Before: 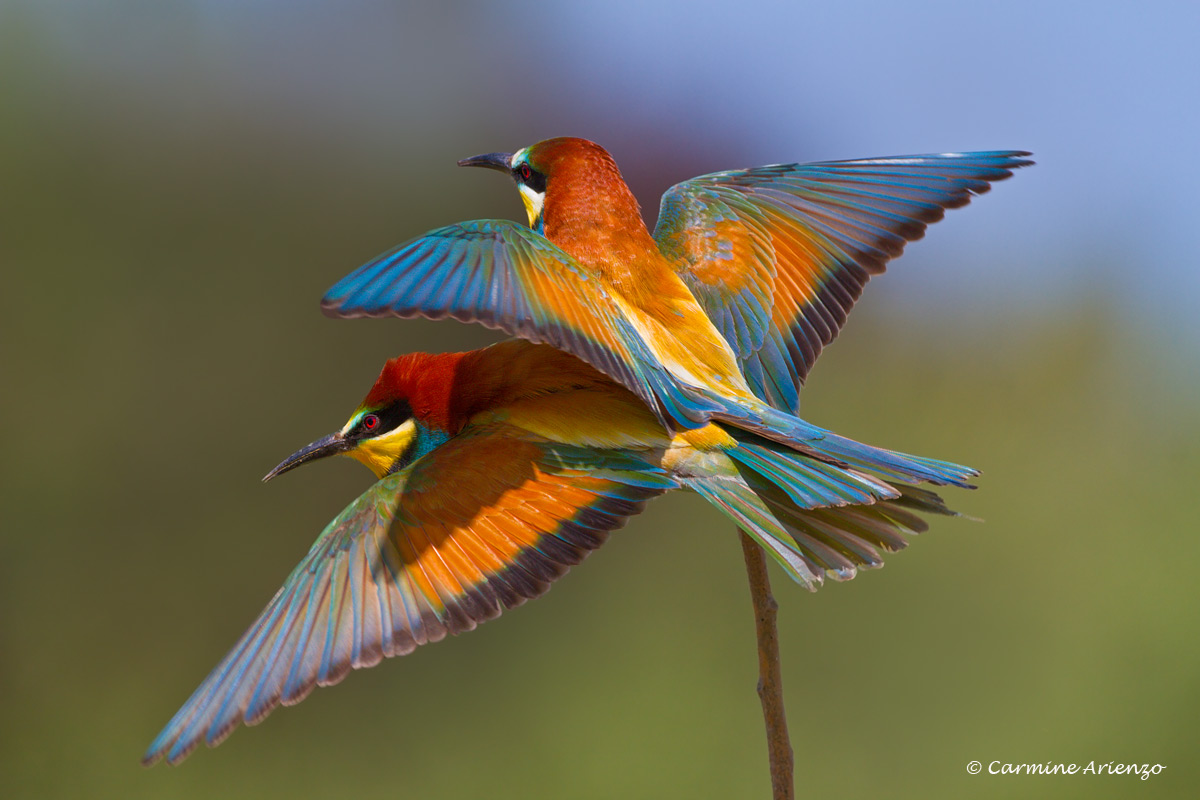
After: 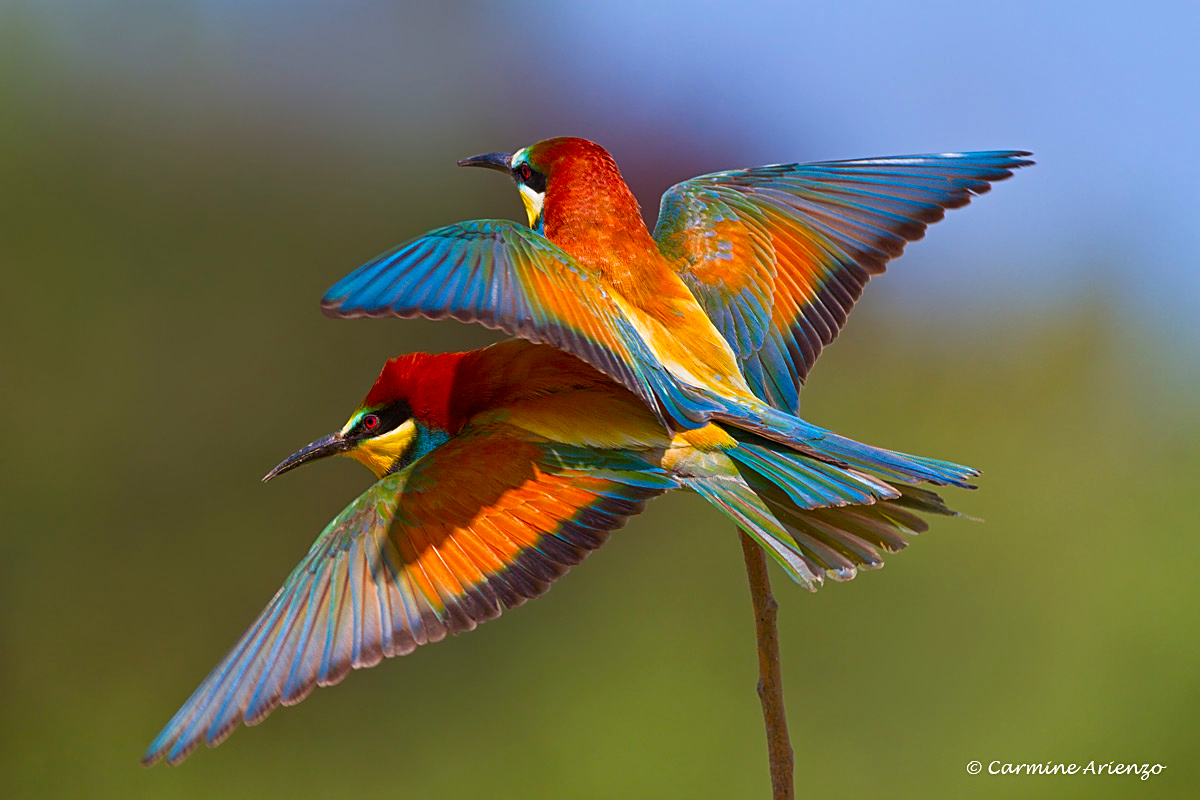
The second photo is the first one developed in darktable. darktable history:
contrast brightness saturation: contrast 0.091, saturation 0.283
sharpen: amount 0.493
